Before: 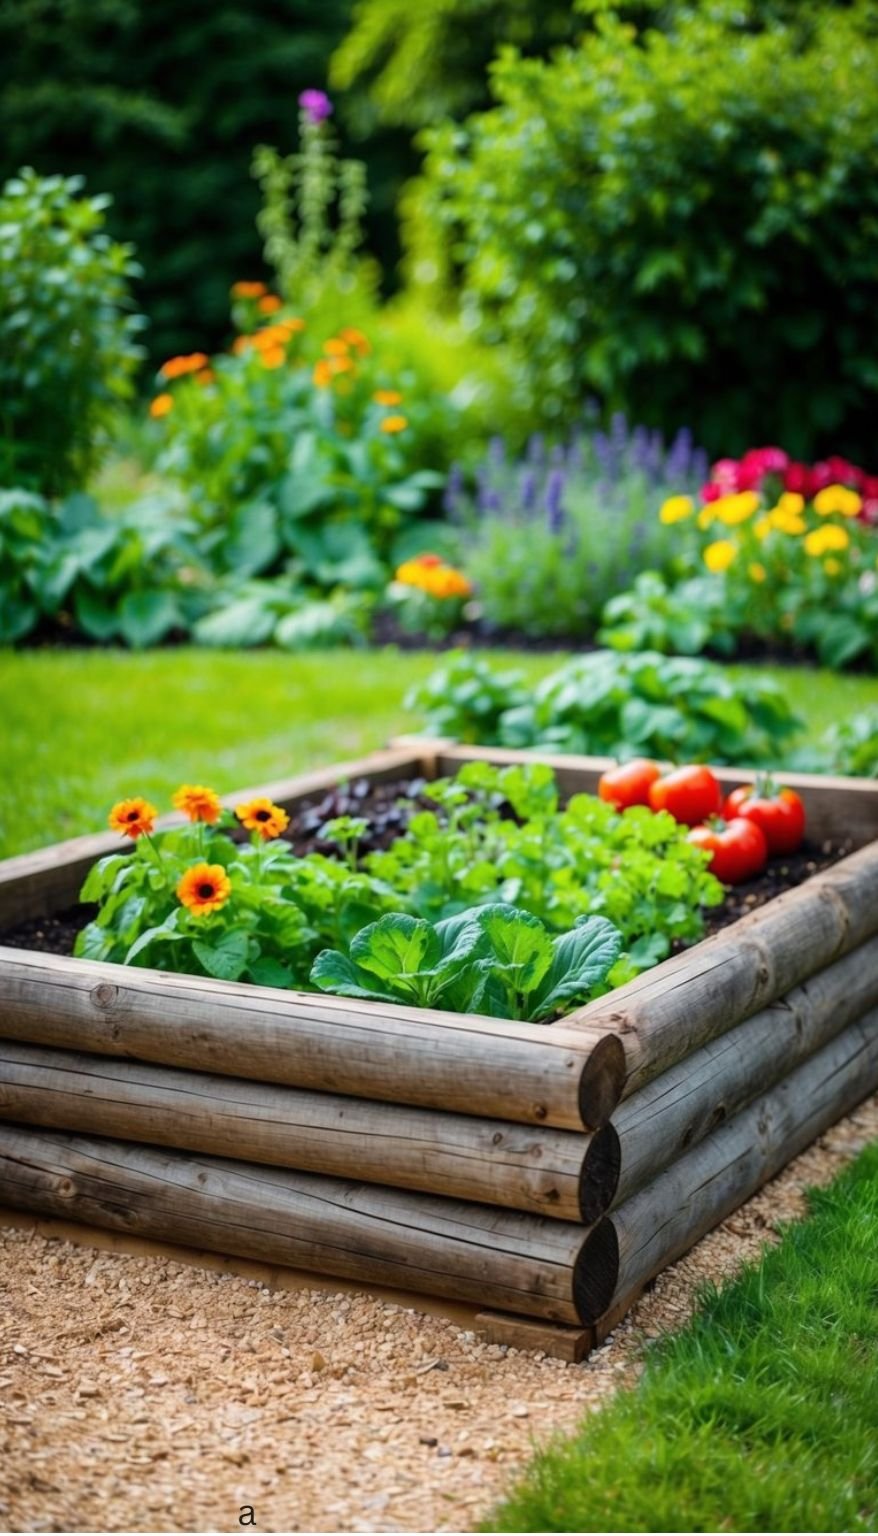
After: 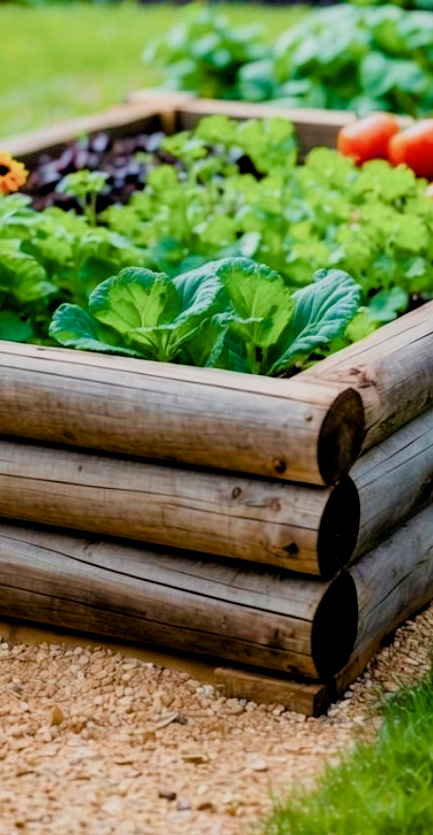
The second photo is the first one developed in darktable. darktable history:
filmic rgb: black relative exposure -7.71 EV, white relative exposure 4.39 EV, threshold 3.03 EV, target black luminance 0%, hardness 3.76, latitude 50.74%, contrast 1.078, highlights saturation mix 9.82%, shadows ↔ highlights balance -0.225%, enable highlight reconstruction true
color balance rgb: power › chroma 0.284%, power › hue 22.77°, global offset › luminance -0.504%, perceptual saturation grading › global saturation 20%, perceptual saturation grading › highlights -49.228%, perceptual saturation grading › shadows 25.098%, global vibrance 20%
crop: left 29.747%, top 42.105%, right 20.834%, bottom 3.5%
velvia: on, module defaults
